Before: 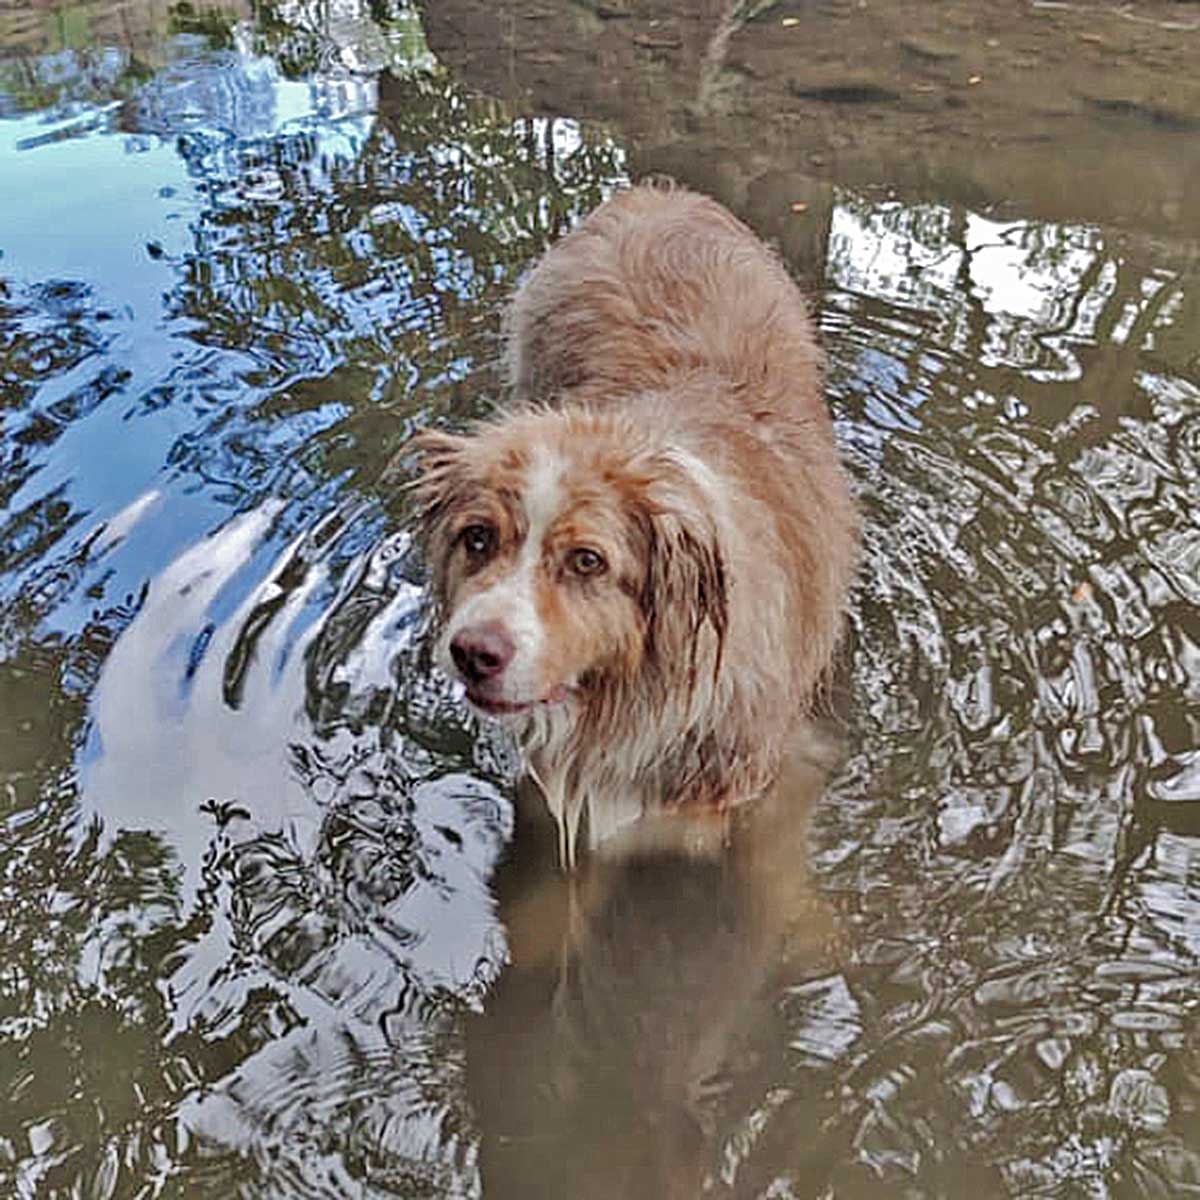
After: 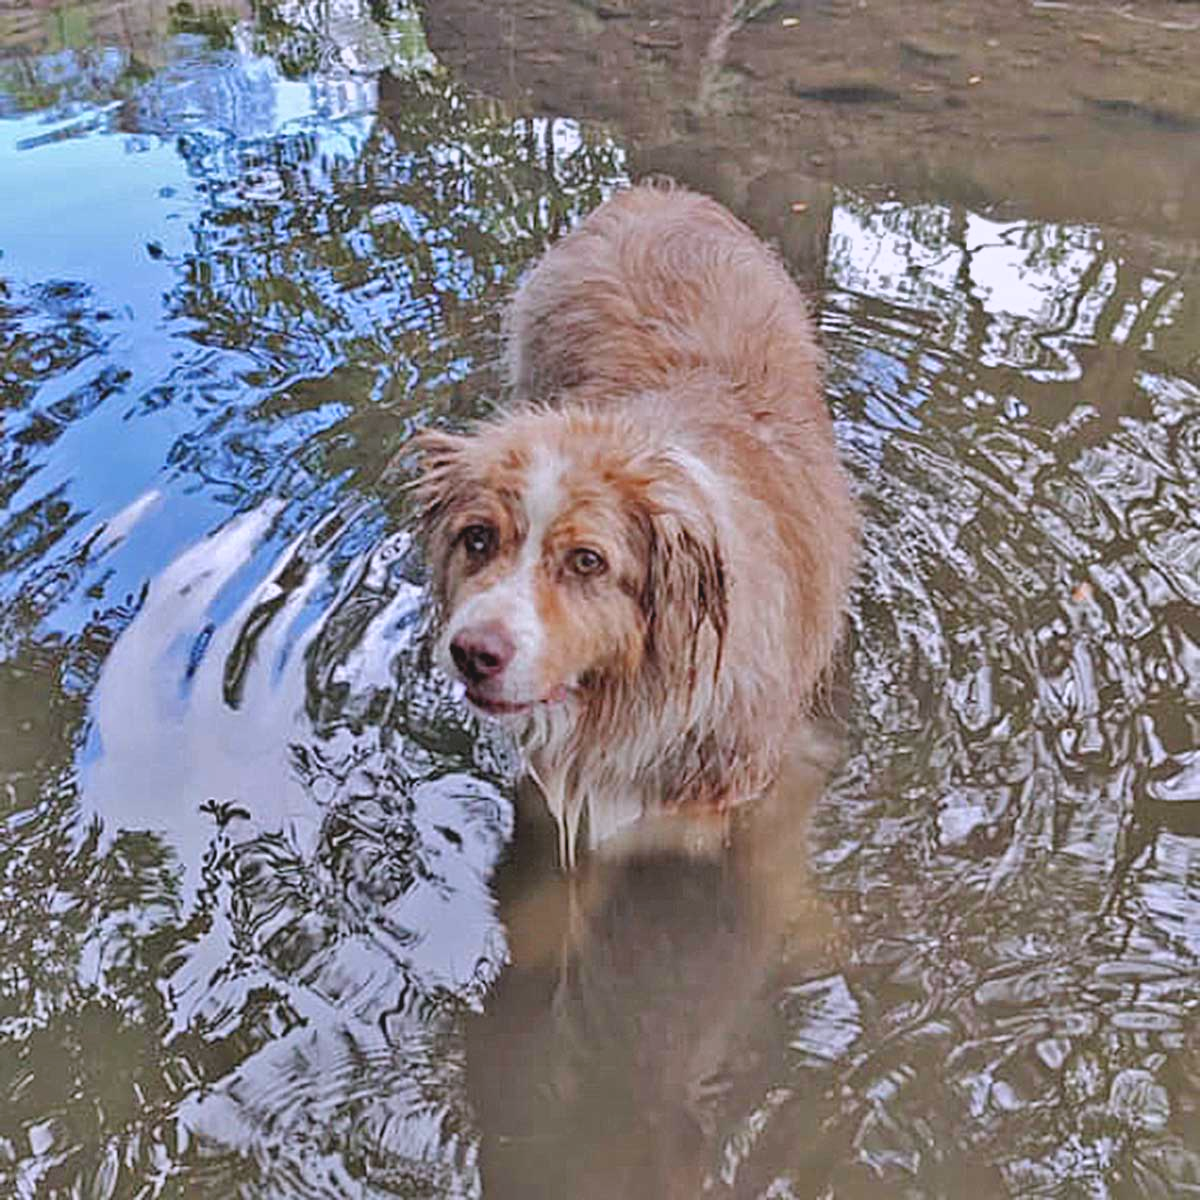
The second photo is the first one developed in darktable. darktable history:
white balance: red 1.004, blue 1.096
contrast brightness saturation: contrast -0.1, brightness 0.05, saturation 0.08
